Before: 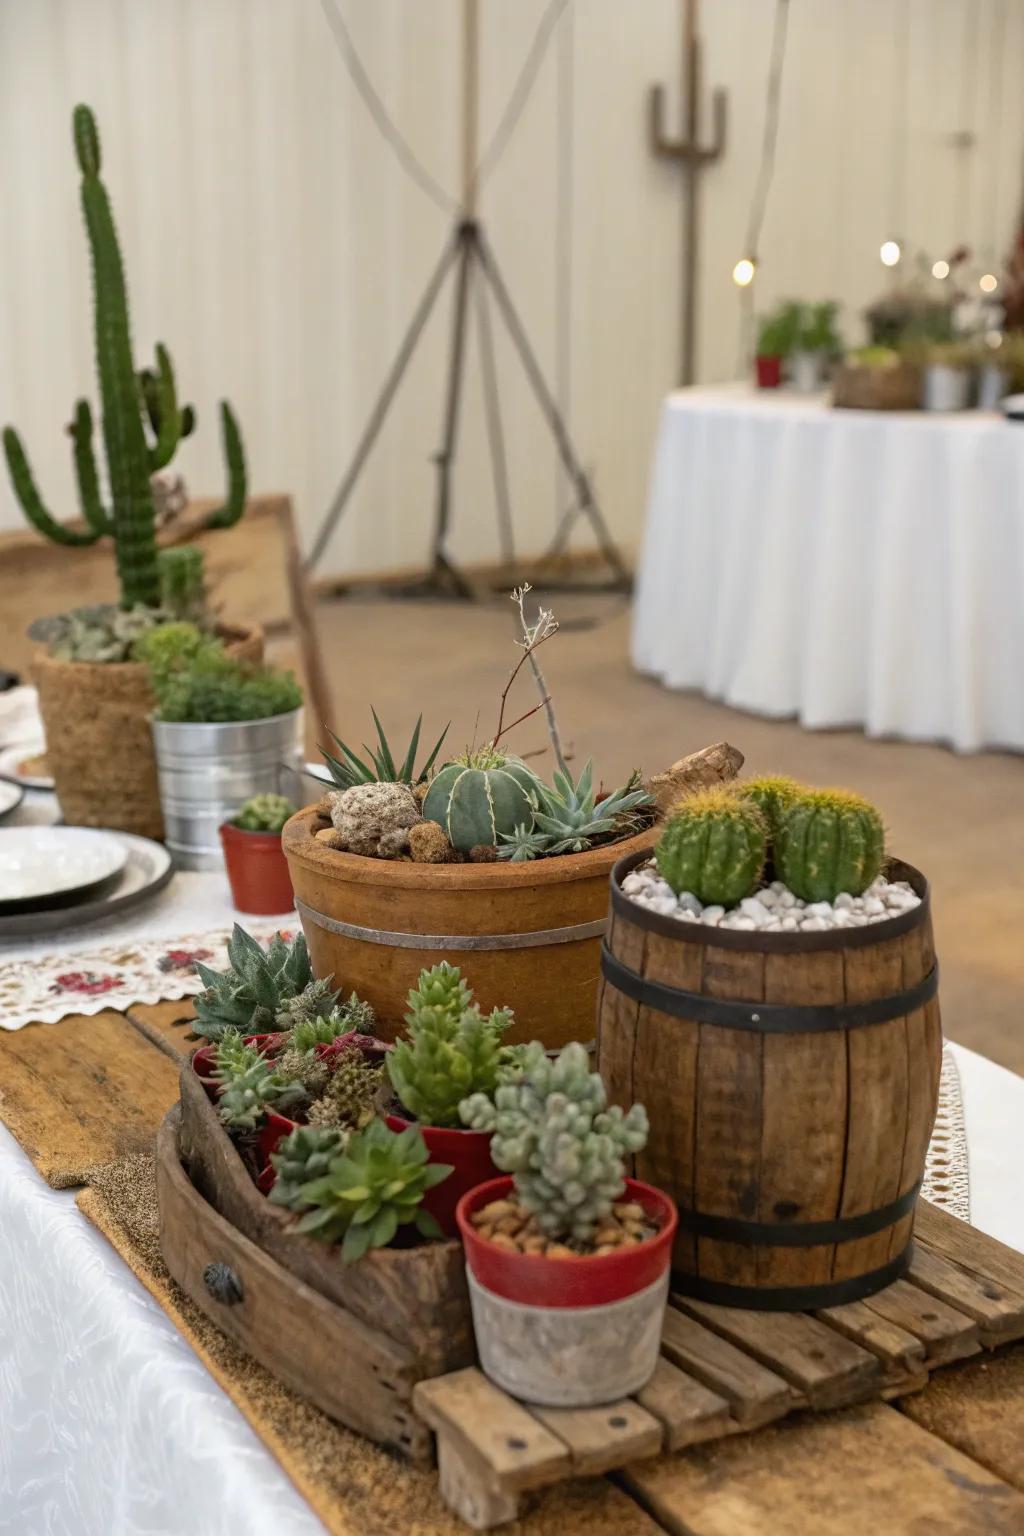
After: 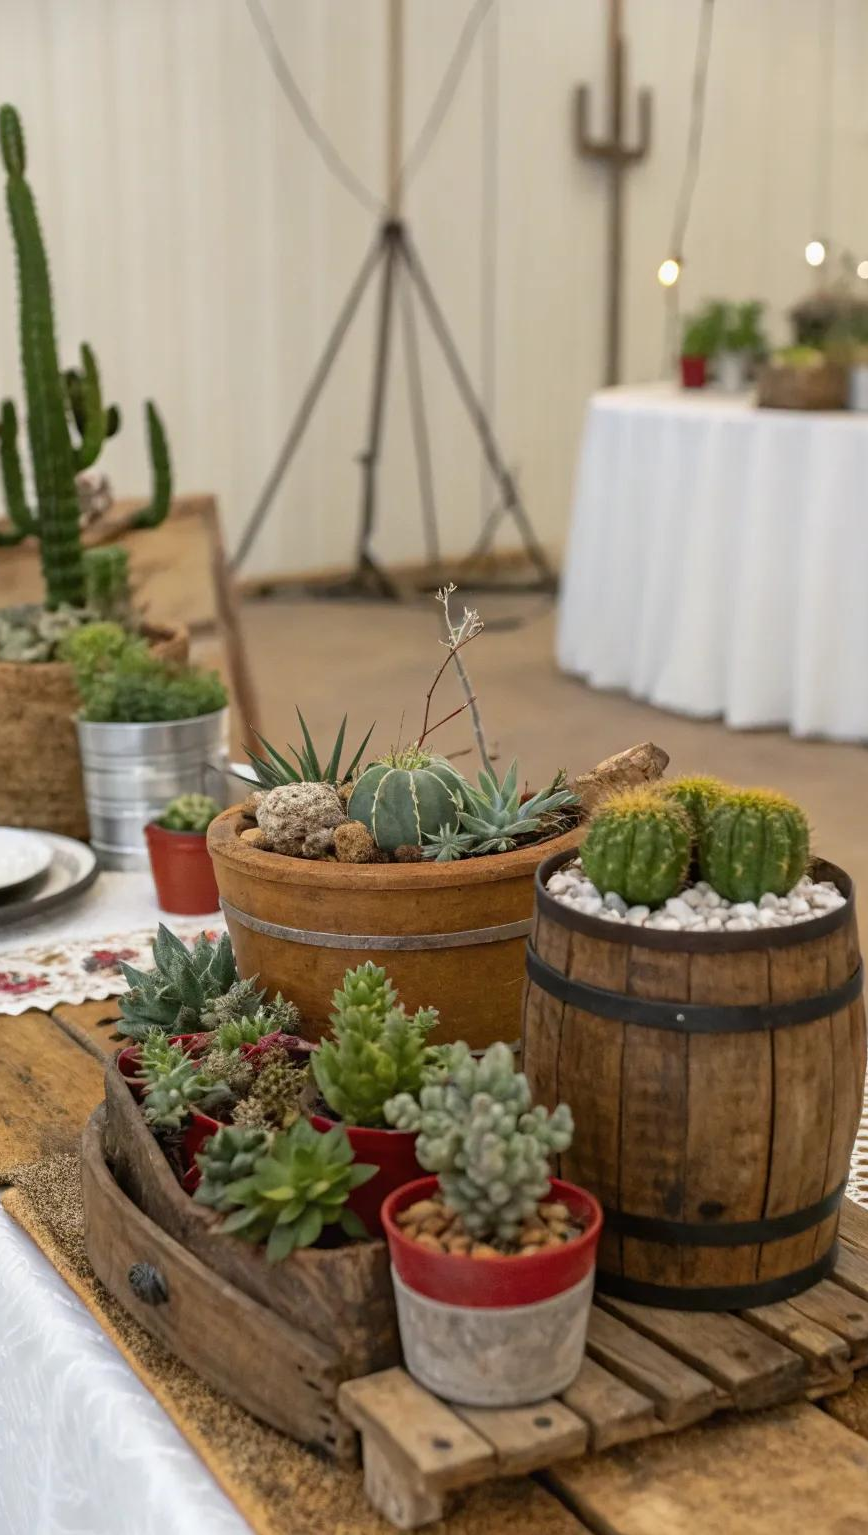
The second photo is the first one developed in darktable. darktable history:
crop: left 7.326%, right 7.856%
